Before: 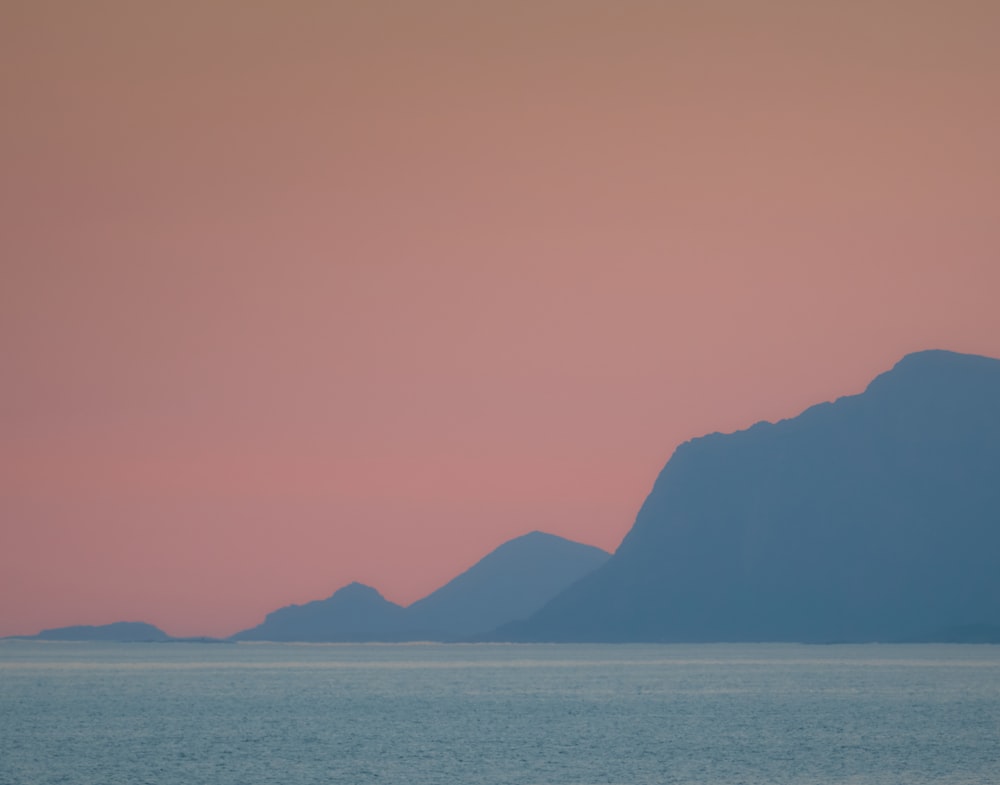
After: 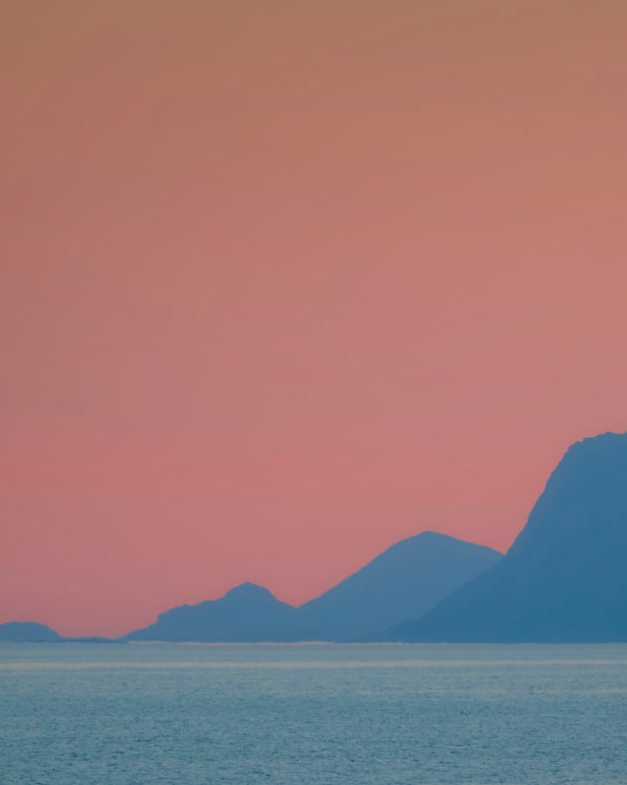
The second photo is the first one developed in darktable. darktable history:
crop: left 10.841%, right 26.455%
shadows and highlights: low approximation 0.01, soften with gaussian
color correction: highlights b* -0.041, saturation 1.35
